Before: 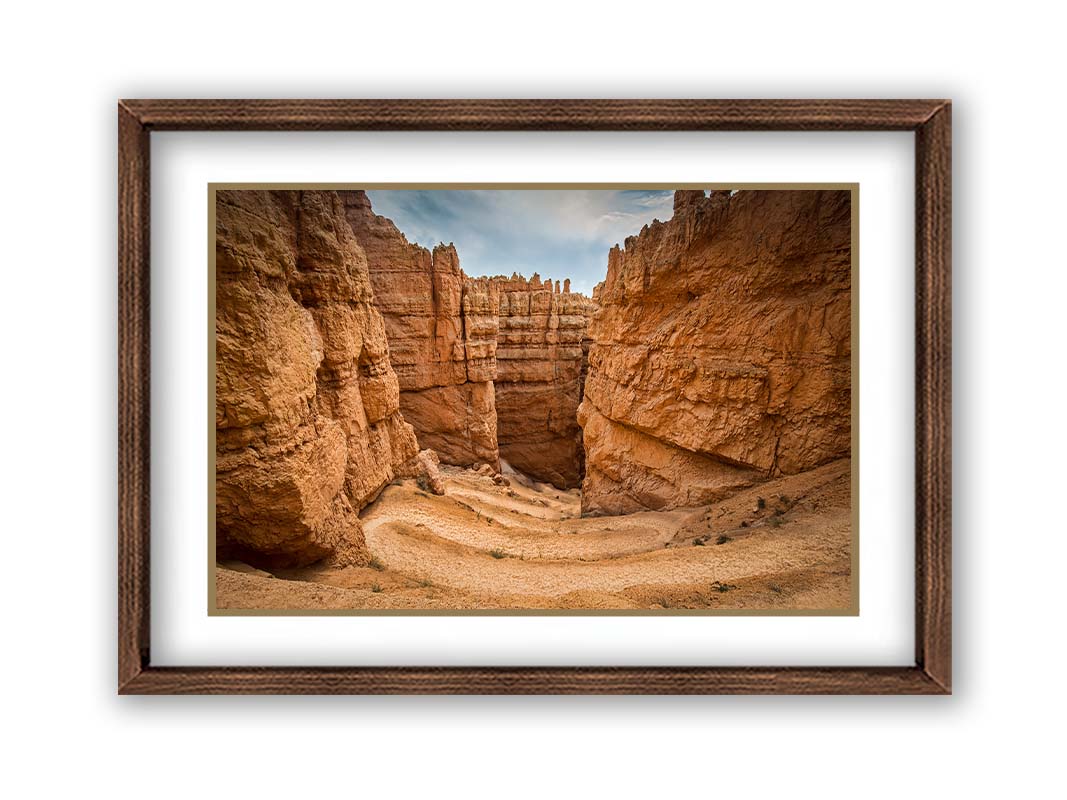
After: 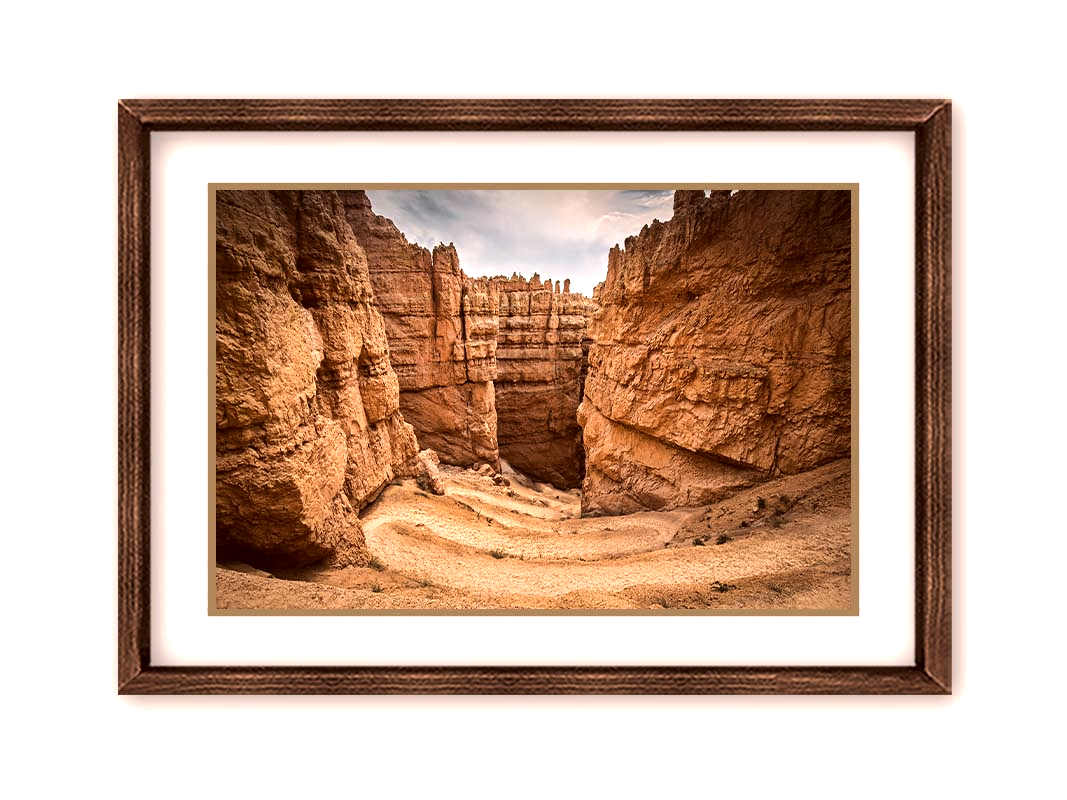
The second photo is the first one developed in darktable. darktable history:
color correction: highlights a* 10.21, highlights b* 9.79, shadows a* 8.61, shadows b* 7.88, saturation 0.8
tone equalizer: -8 EV -0.75 EV, -7 EV -0.7 EV, -6 EV -0.6 EV, -5 EV -0.4 EV, -3 EV 0.4 EV, -2 EV 0.6 EV, -1 EV 0.7 EV, +0 EV 0.75 EV, edges refinement/feathering 500, mask exposure compensation -1.57 EV, preserve details no
